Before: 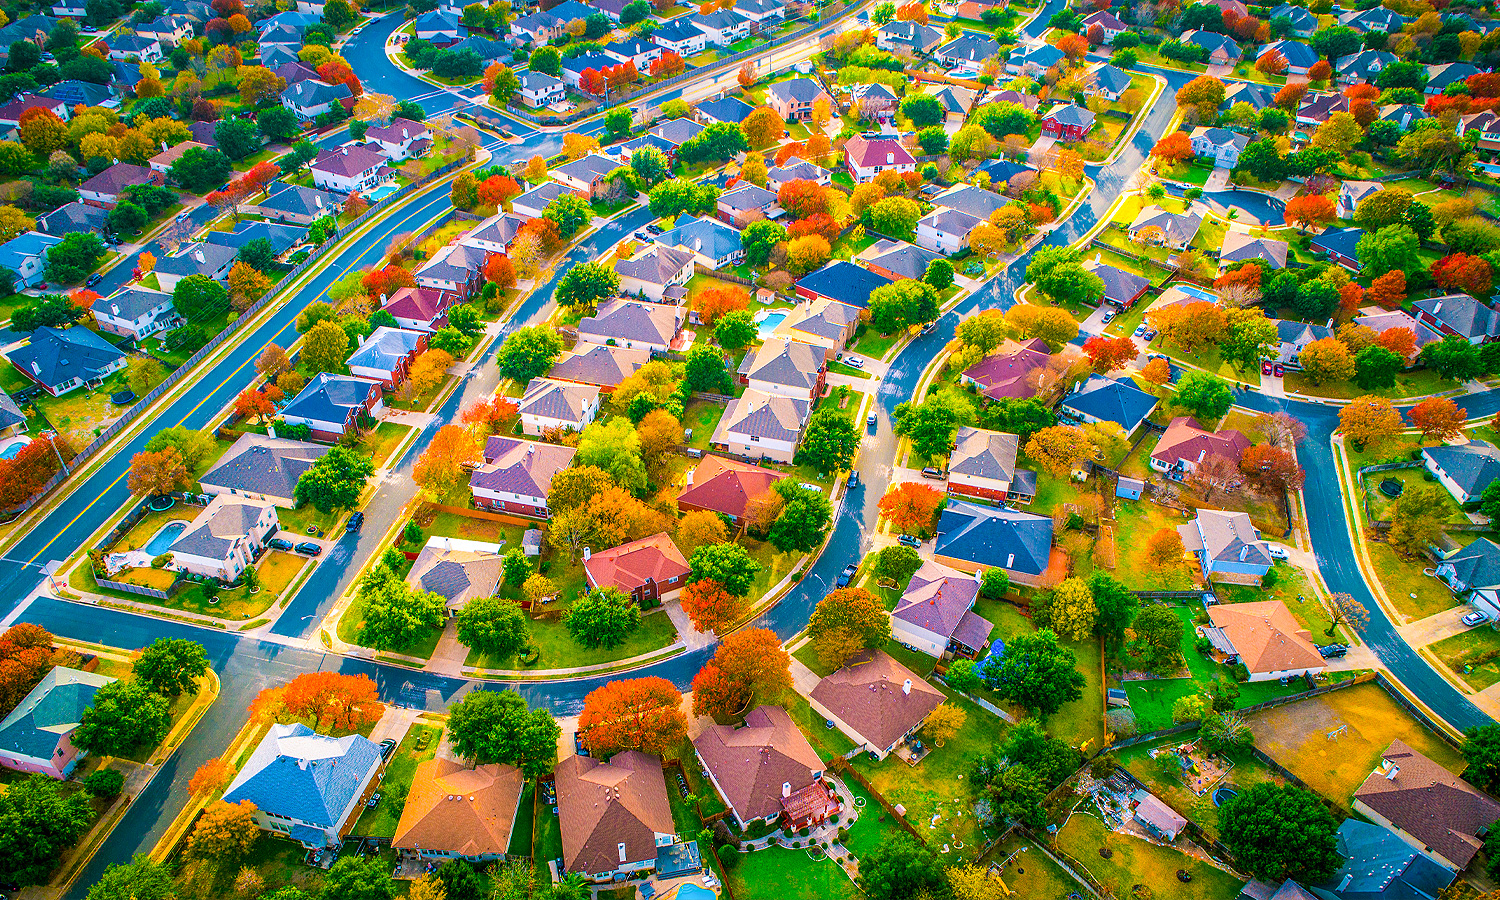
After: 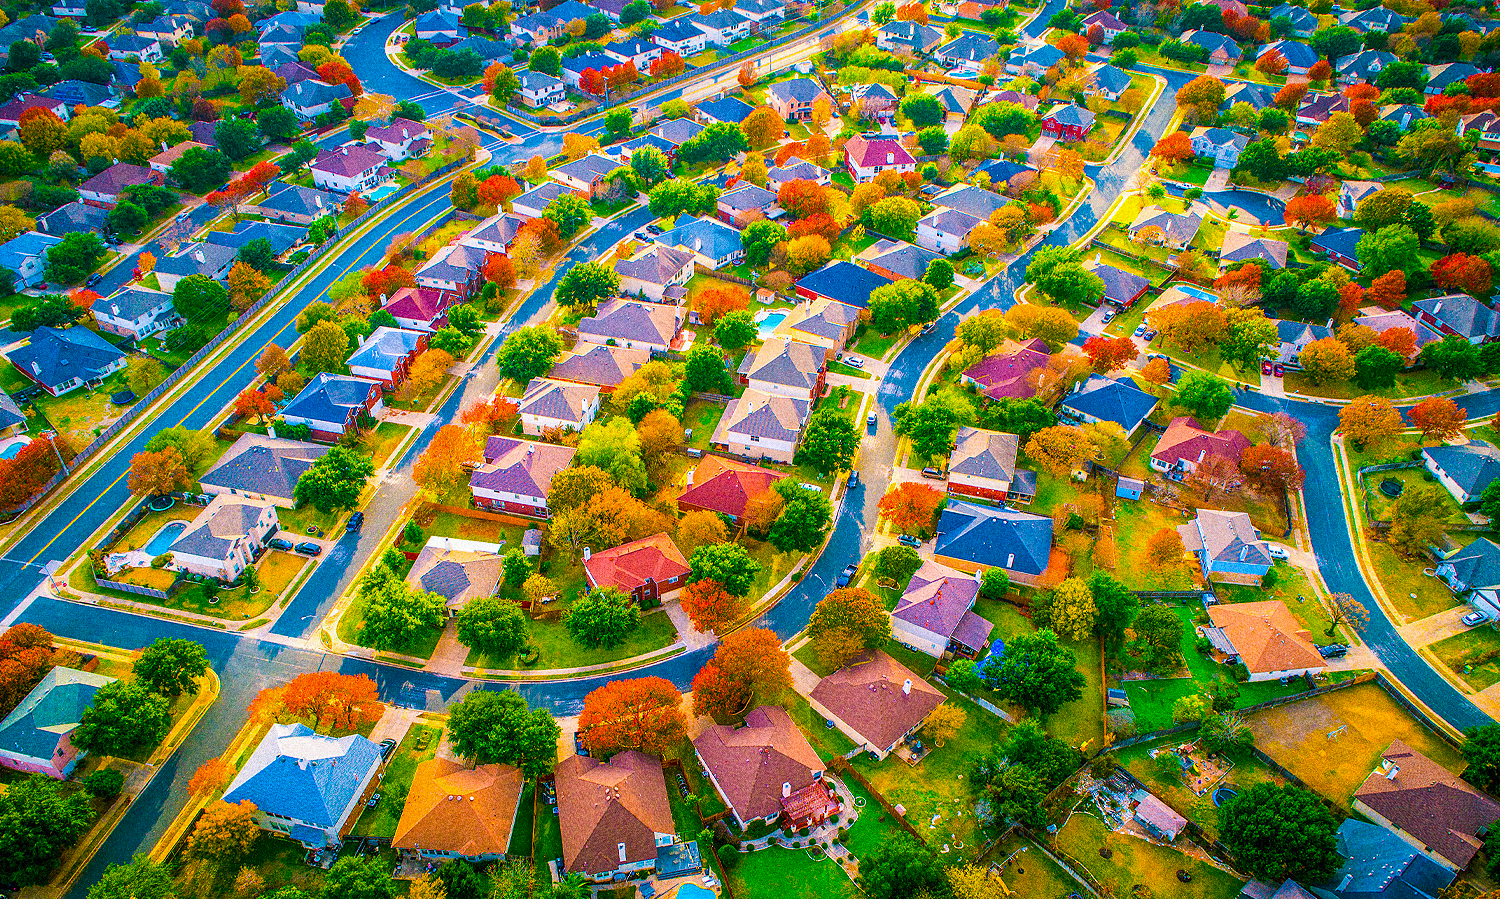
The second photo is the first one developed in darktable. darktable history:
exposure: exposure -0.064 EV, compensate highlight preservation false
color balance rgb: perceptual saturation grading › global saturation 20%, global vibrance 20%
grain: coarseness 14.49 ISO, strength 48.04%, mid-tones bias 35%
crop: bottom 0.071%
